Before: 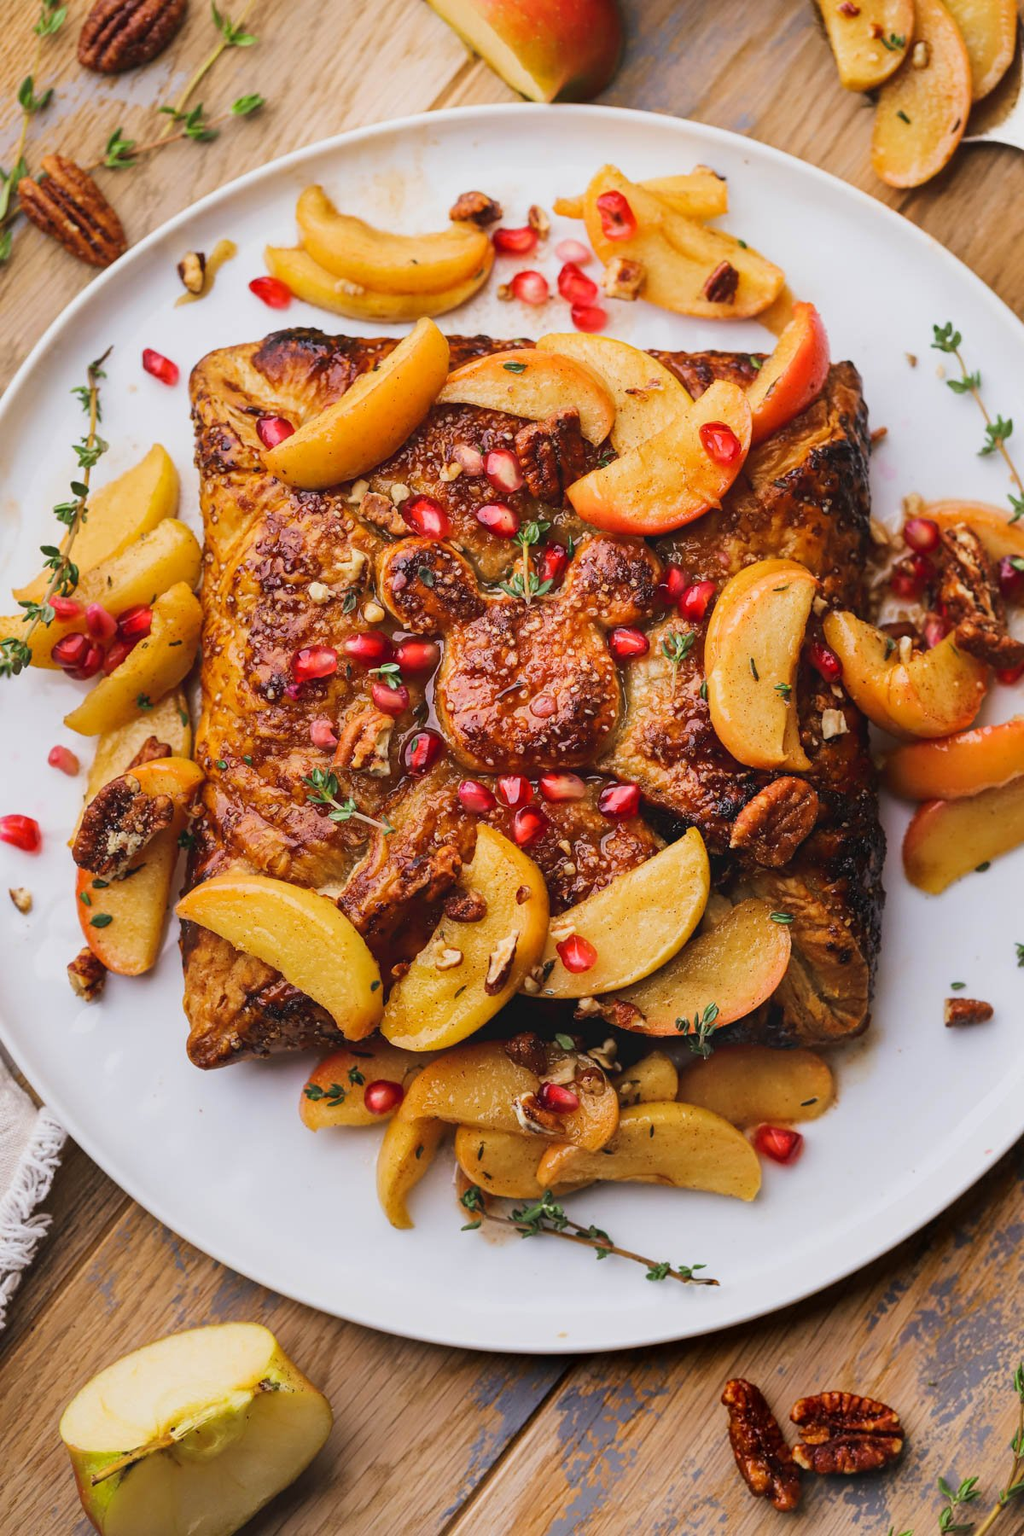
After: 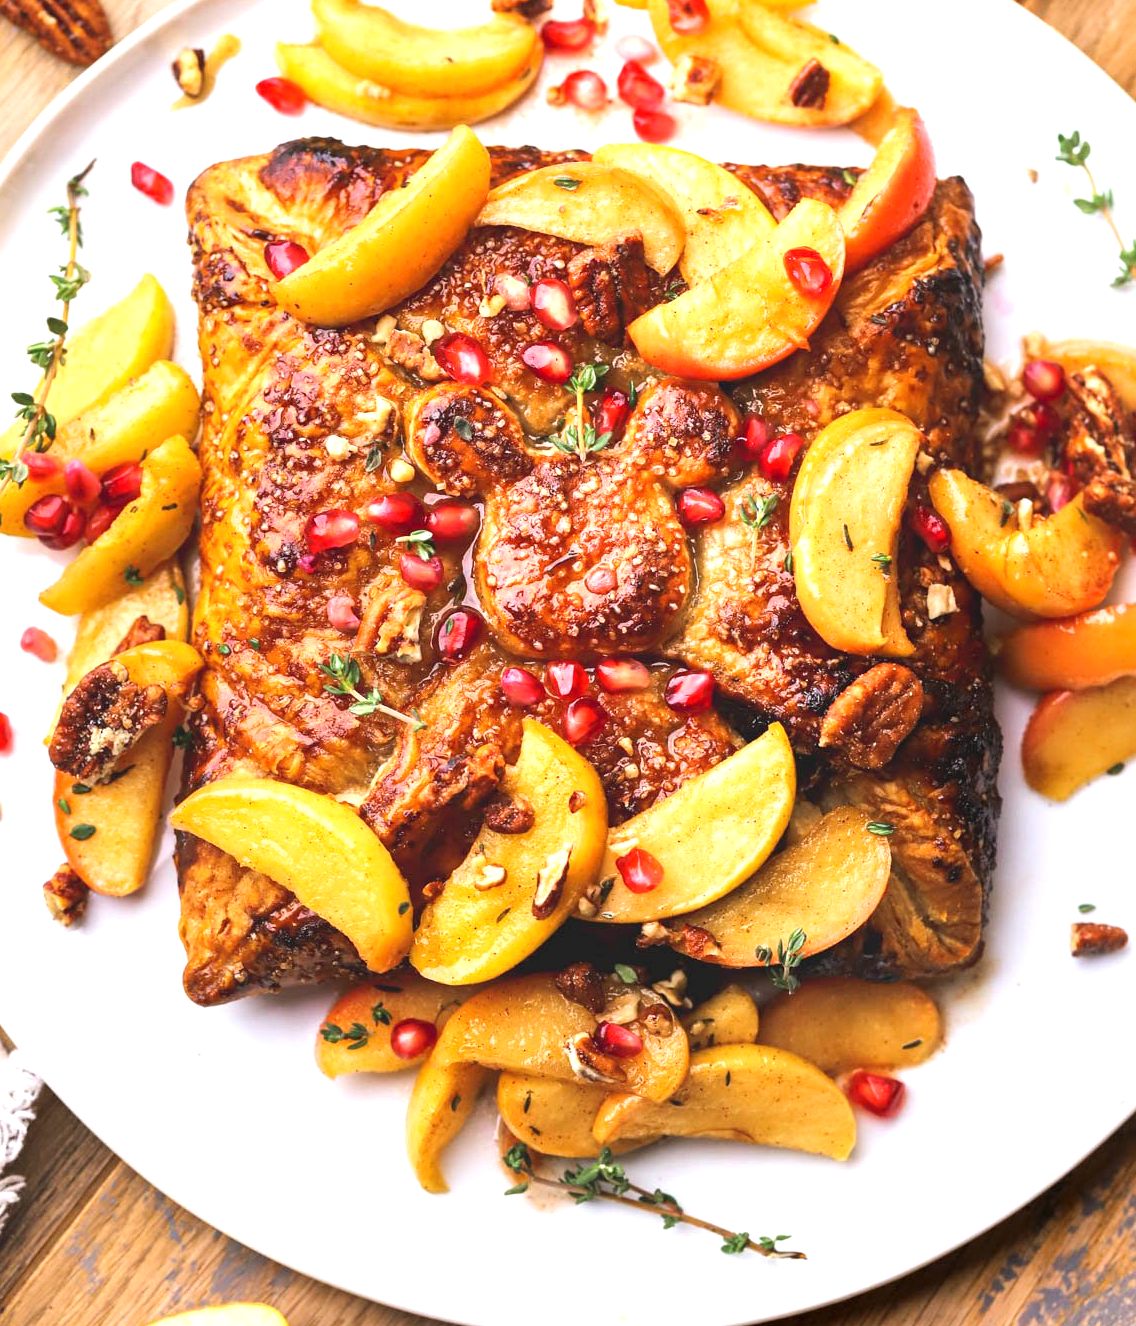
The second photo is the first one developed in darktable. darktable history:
exposure: black level correction 0, exposure 1.026 EV, compensate highlight preservation false
crop and rotate: left 3.007%, top 13.753%, right 2.323%, bottom 12.572%
